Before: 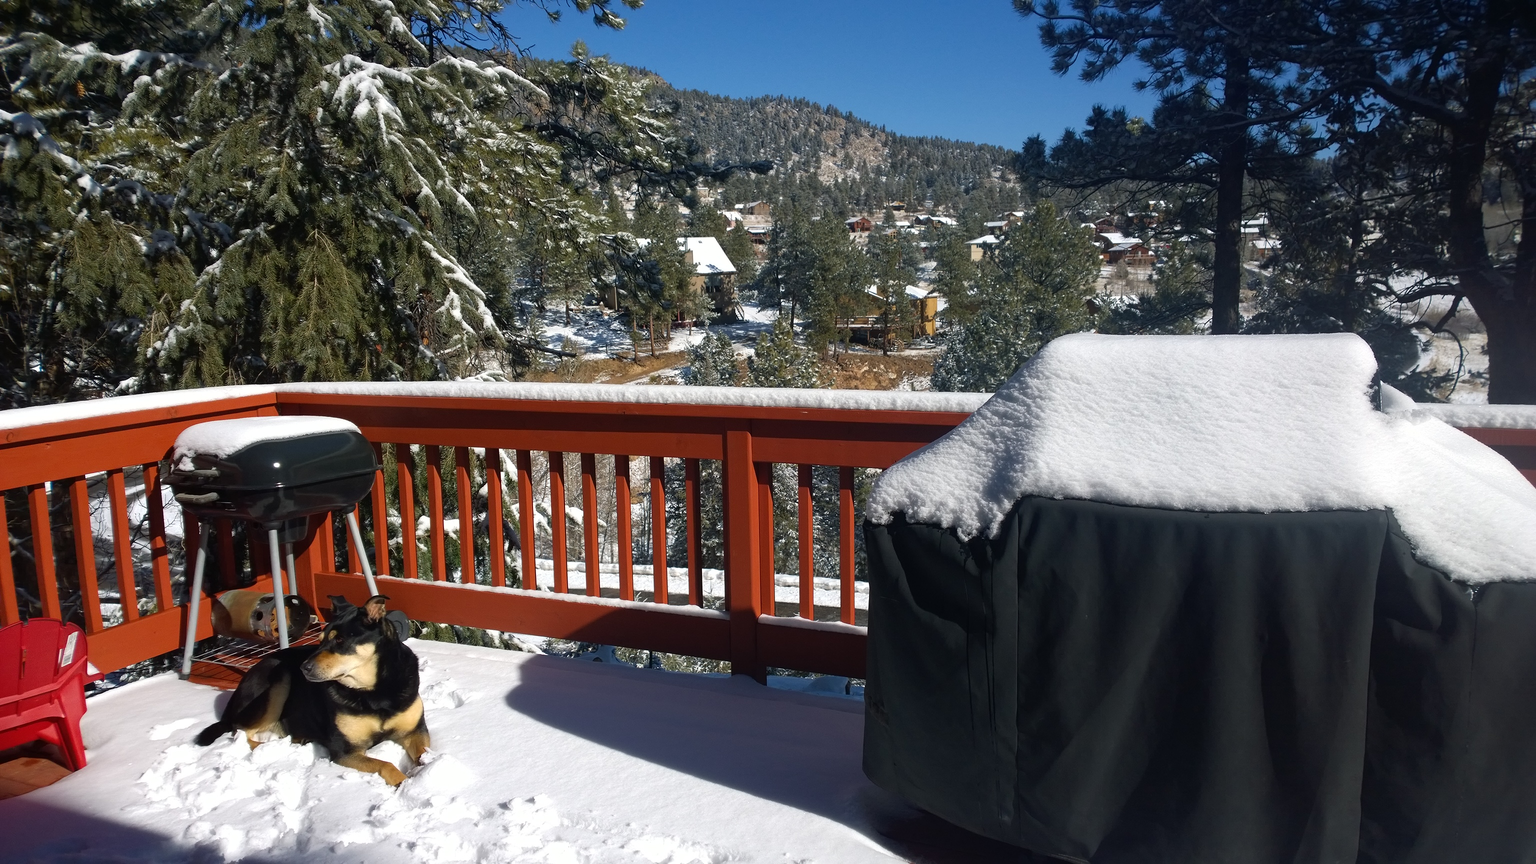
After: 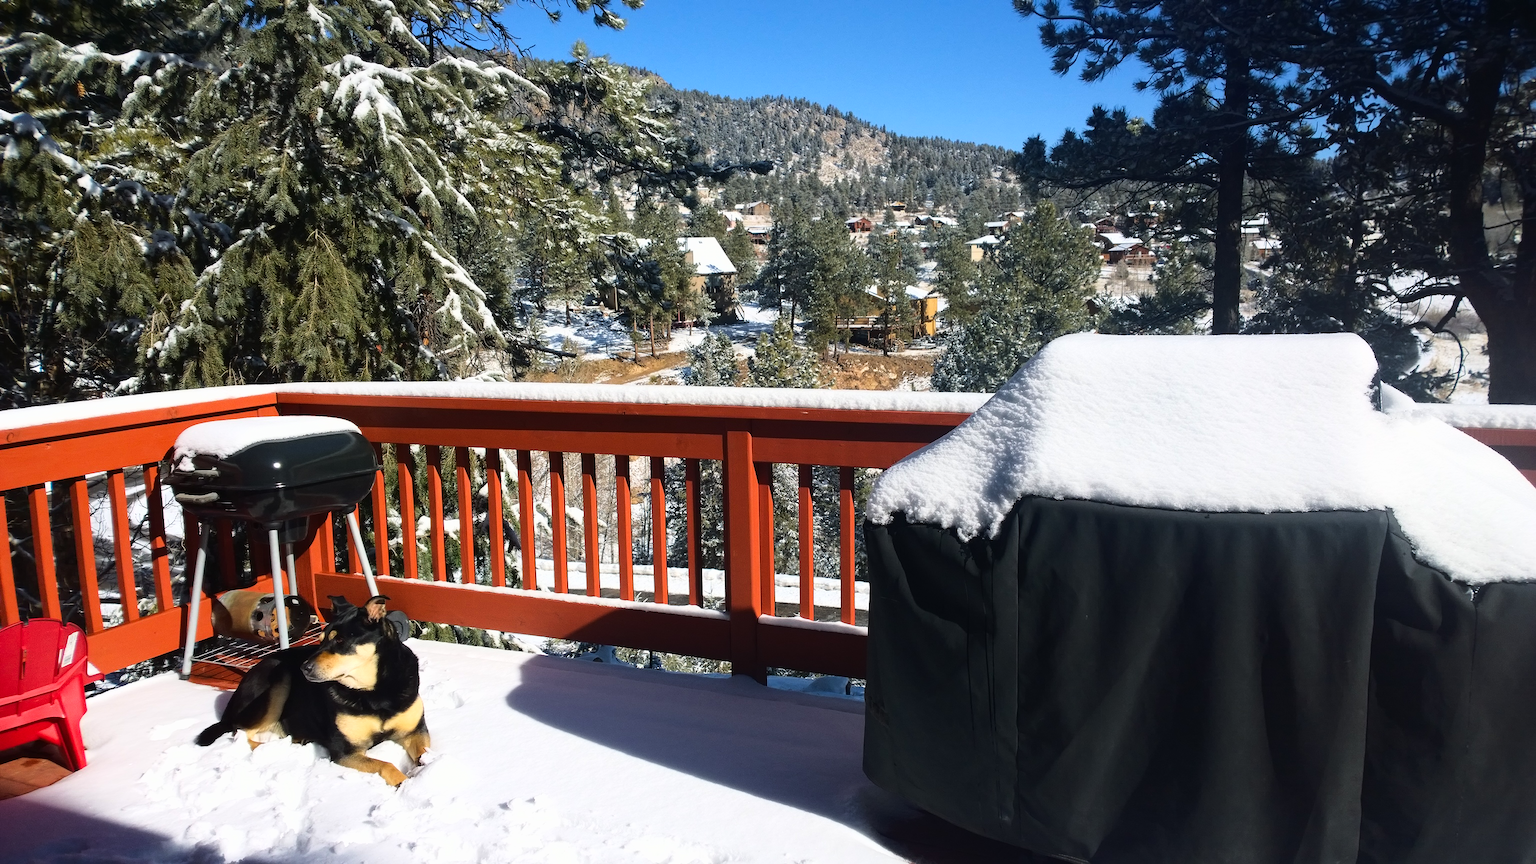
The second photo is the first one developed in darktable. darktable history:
base curve: curves: ch0 [(0, 0) (0.028, 0.03) (0.121, 0.232) (0.46, 0.748) (0.859, 0.968) (1, 1)]
contrast brightness saturation: contrast -0.012, brightness -0.015, saturation 0.029
